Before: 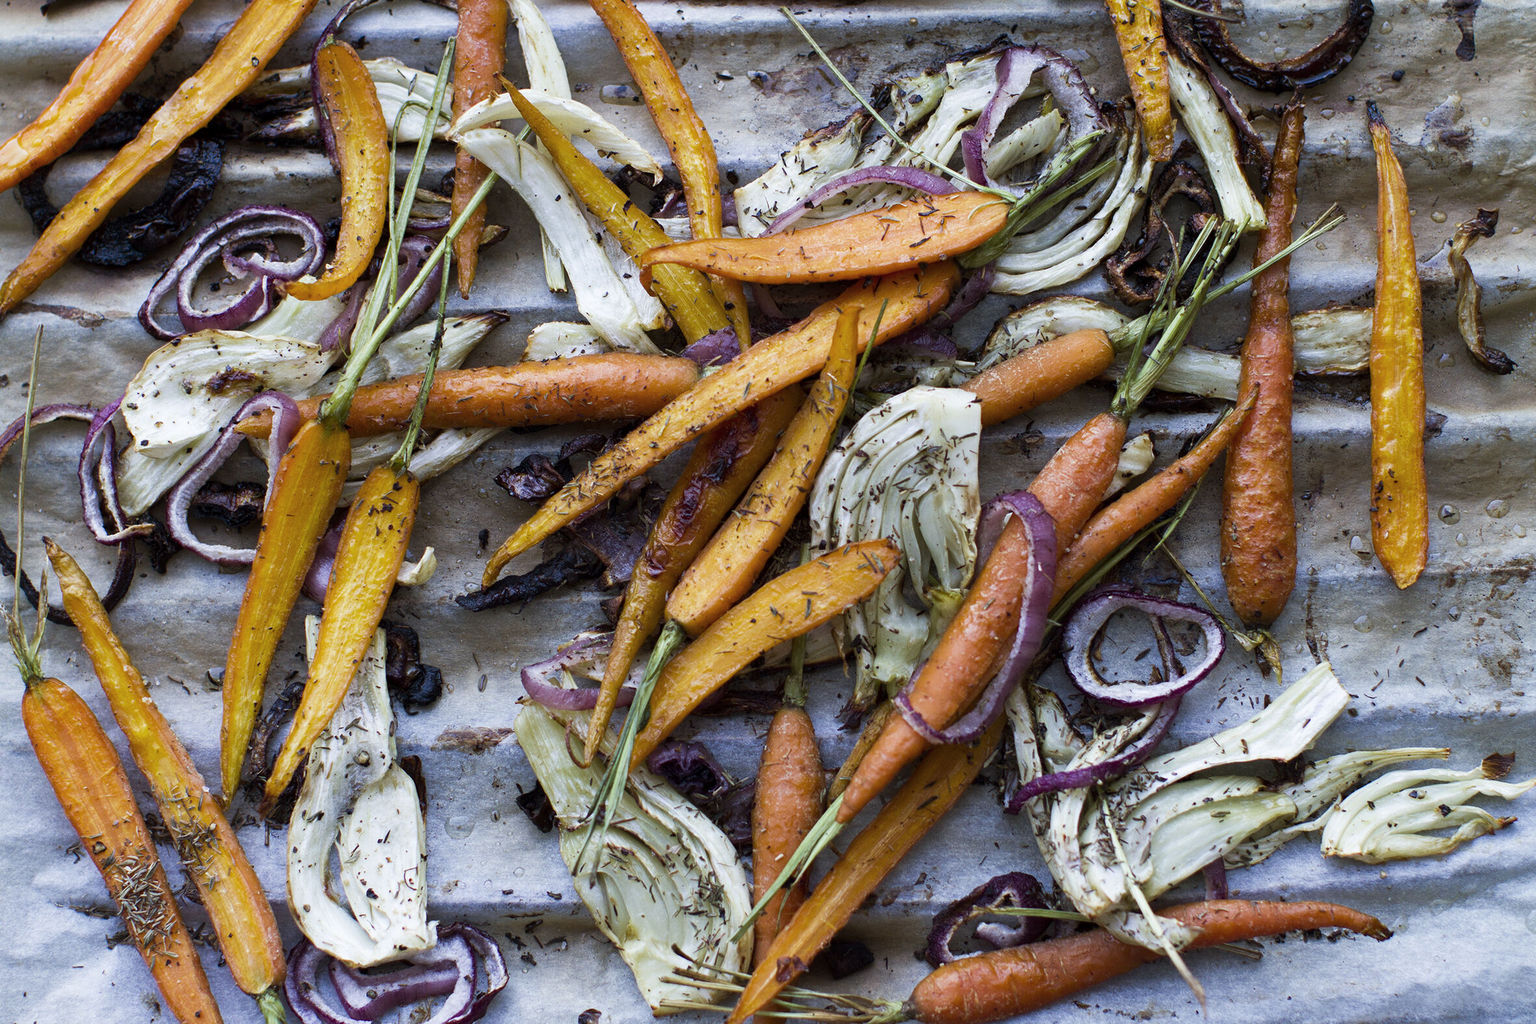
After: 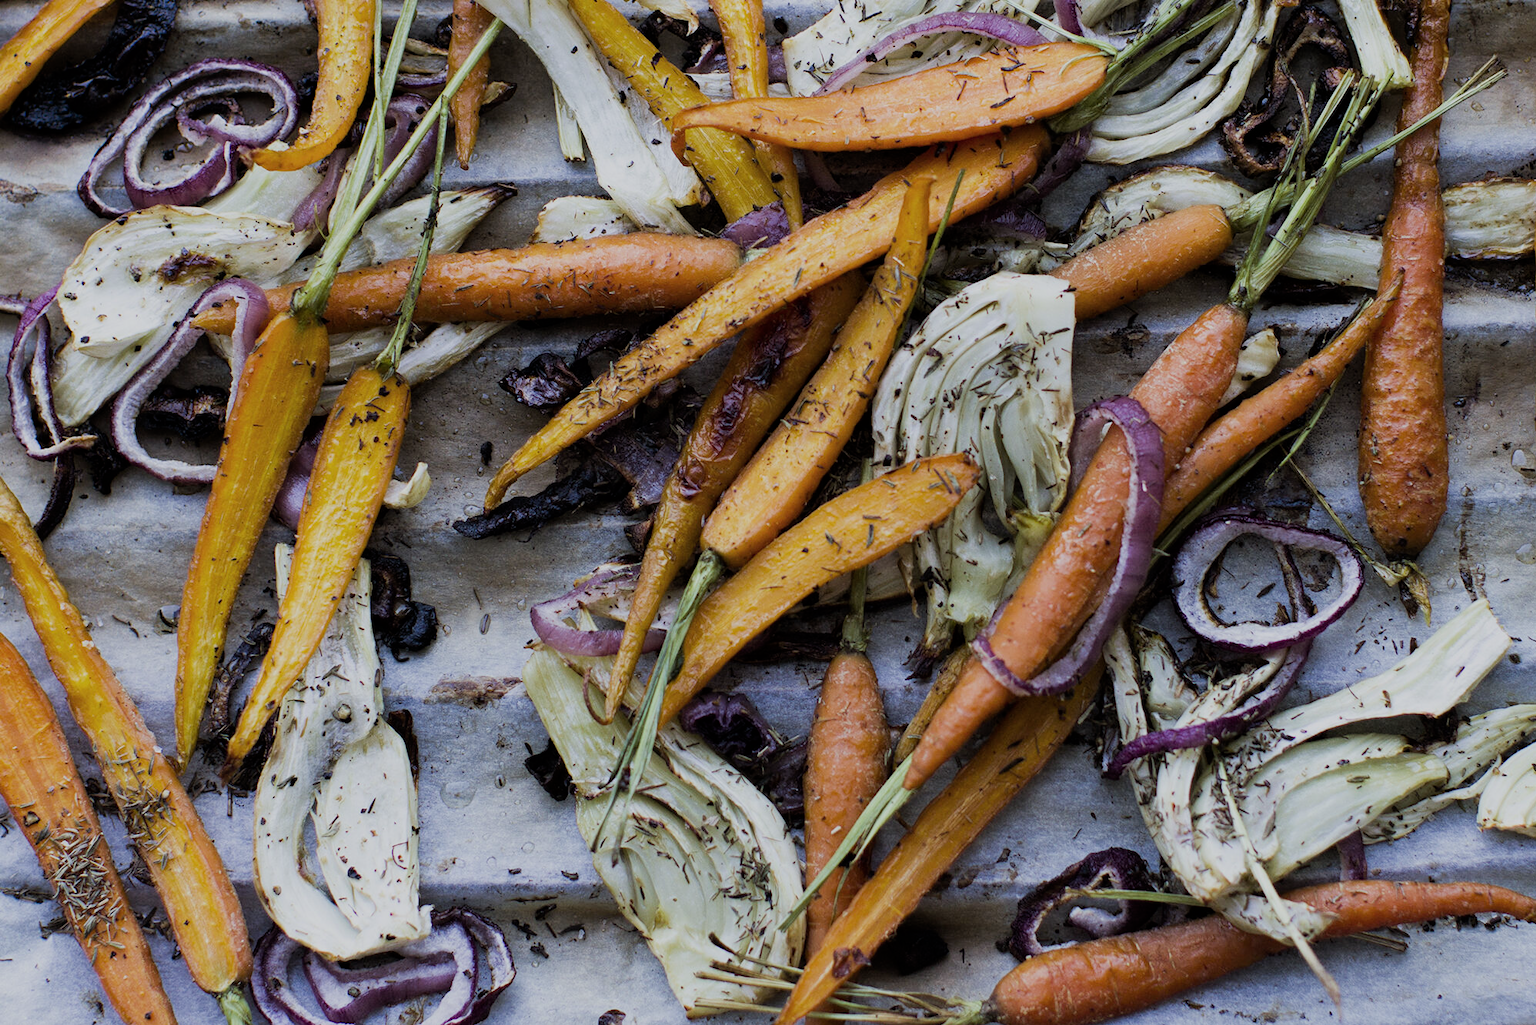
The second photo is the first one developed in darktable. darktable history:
crop and rotate: left 4.773%, top 15.31%, right 10.685%
filmic rgb: black relative exposure -7.65 EV, white relative exposure 4.56 EV, hardness 3.61
